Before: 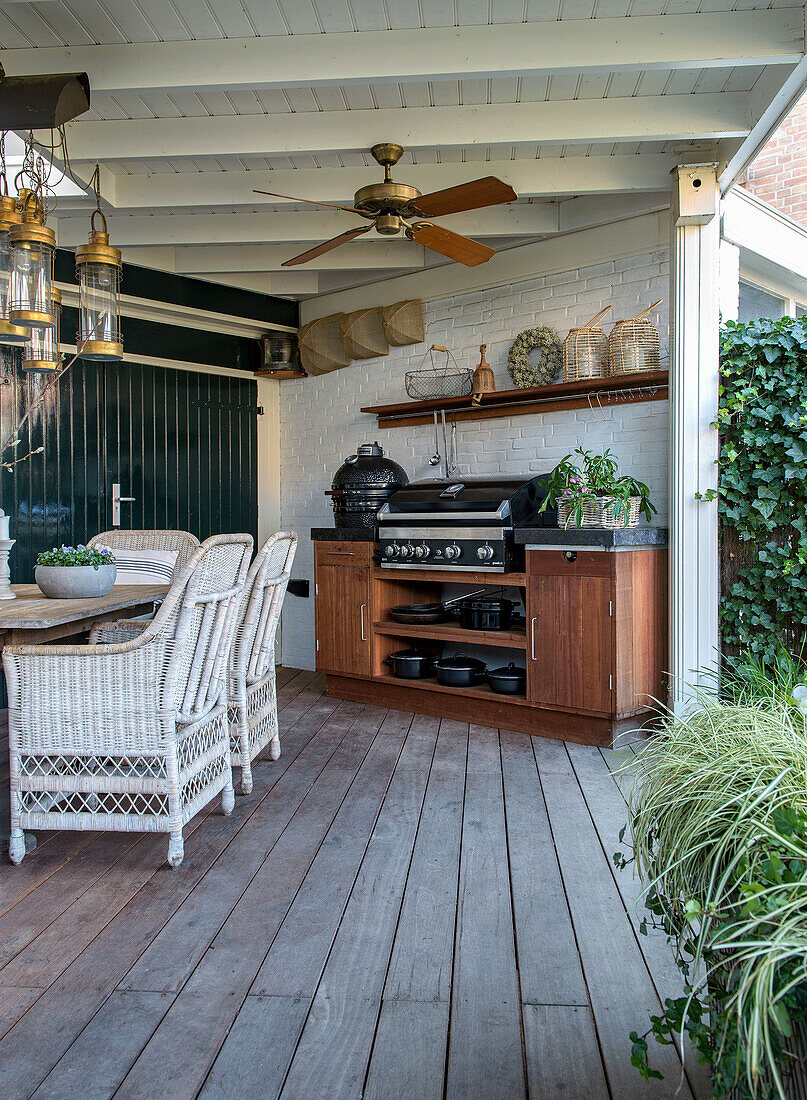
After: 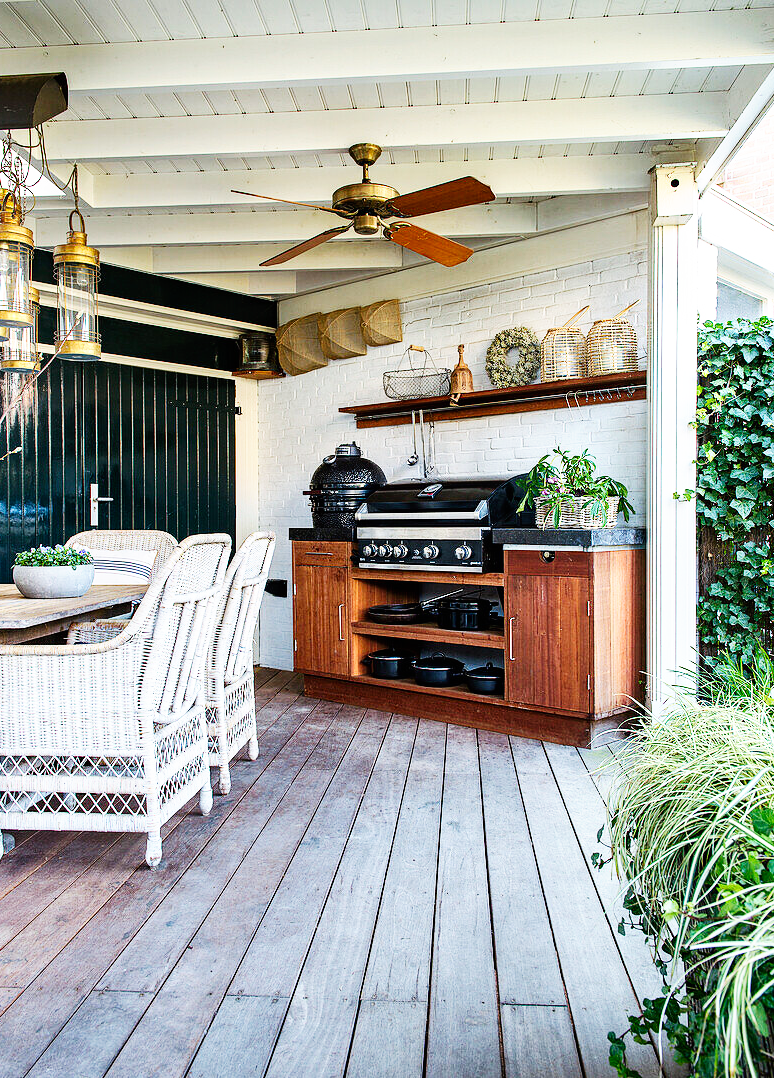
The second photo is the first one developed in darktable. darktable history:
crop and rotate: left 2.733%, right 1.324%, bottom 1.913%
base curve: curves: ch0 [(0, 0) (0.007, 0.004) (0.027, 0.03) (0.046, 0.07) (0.207, 0.54) (0.442, 0.872) (0.673, 0.972) (1, 1)], preserve colors none
